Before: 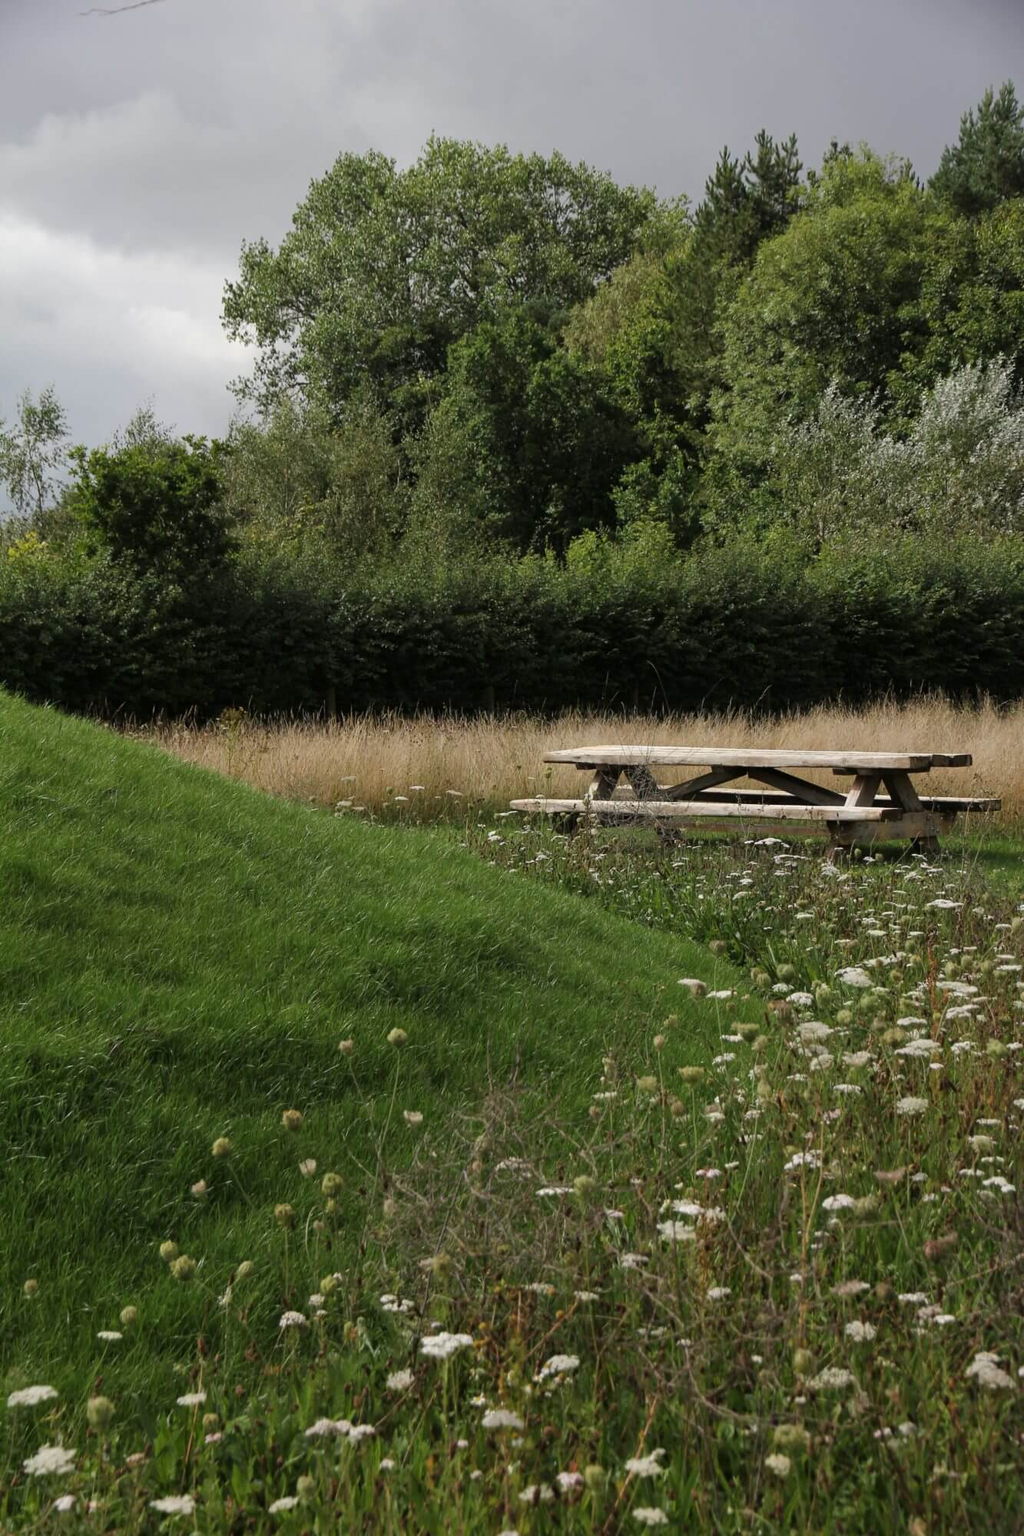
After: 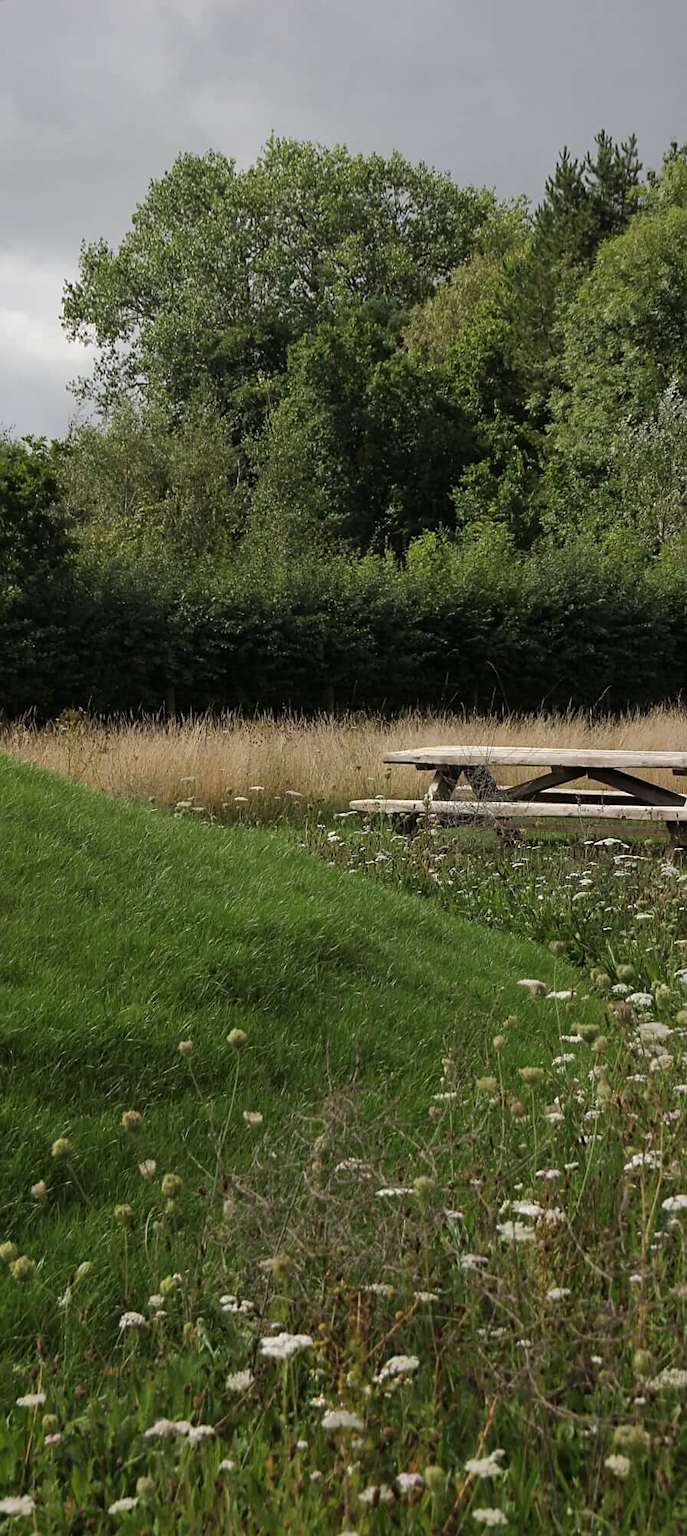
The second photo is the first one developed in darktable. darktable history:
sharpen: radius 1.898, amount 0.41, threshold 1.685
crop and rotate: left 15.714%, right 17.072%
shadows and highlights: shadows 10.14, white point adjustment 0.986, highlights -38.19
